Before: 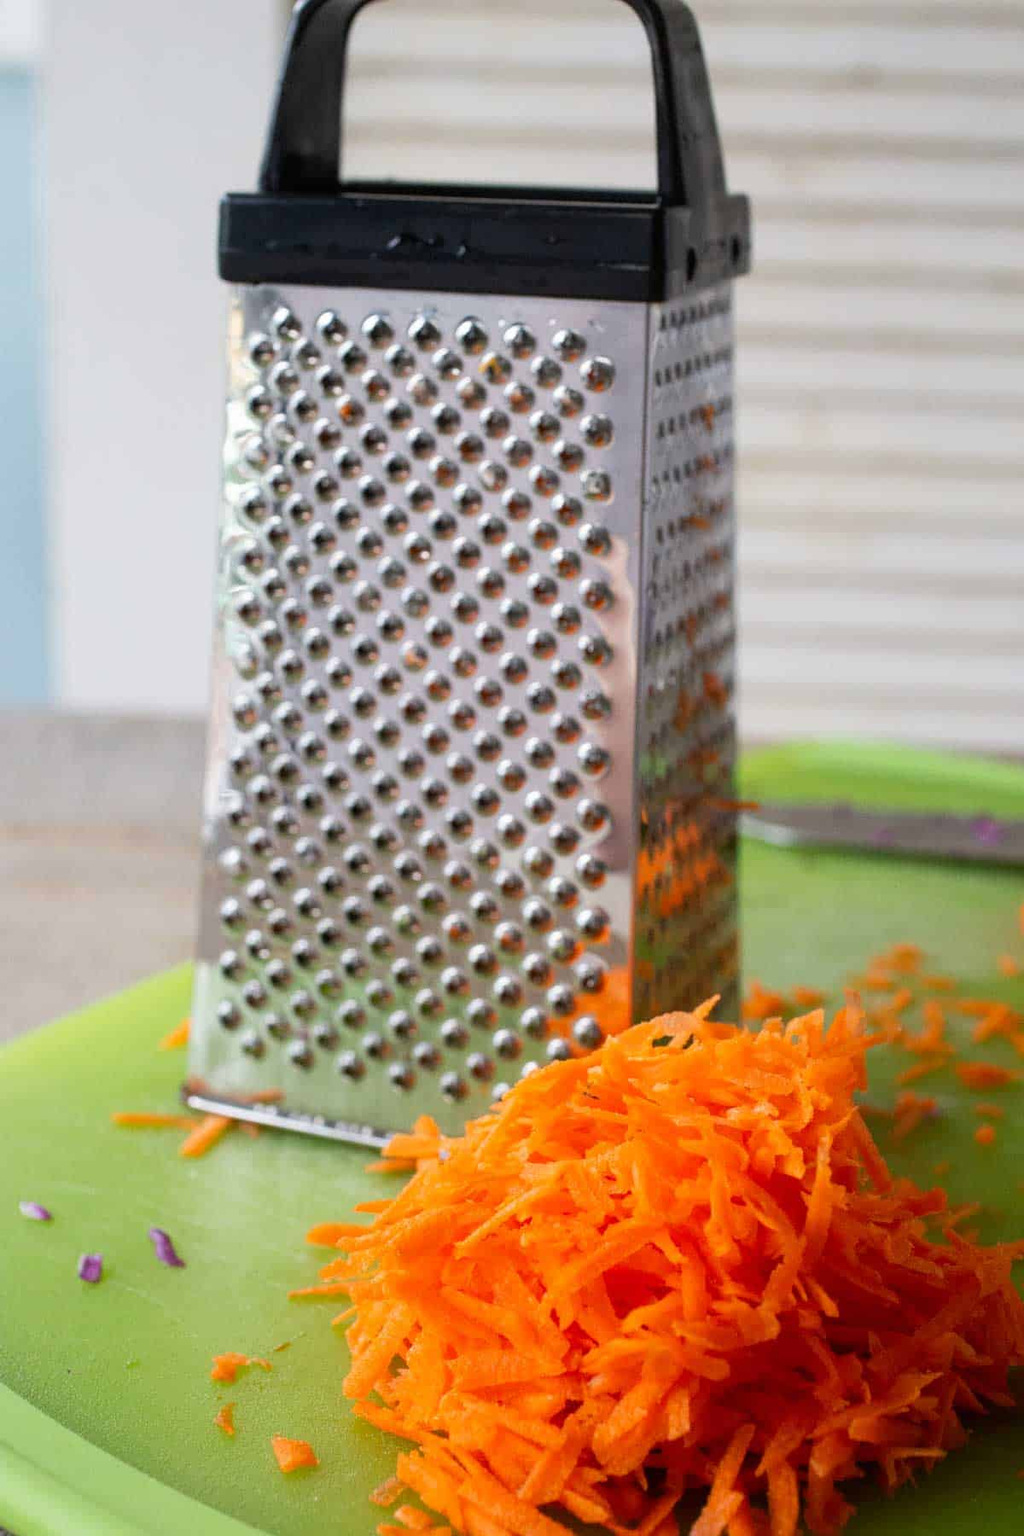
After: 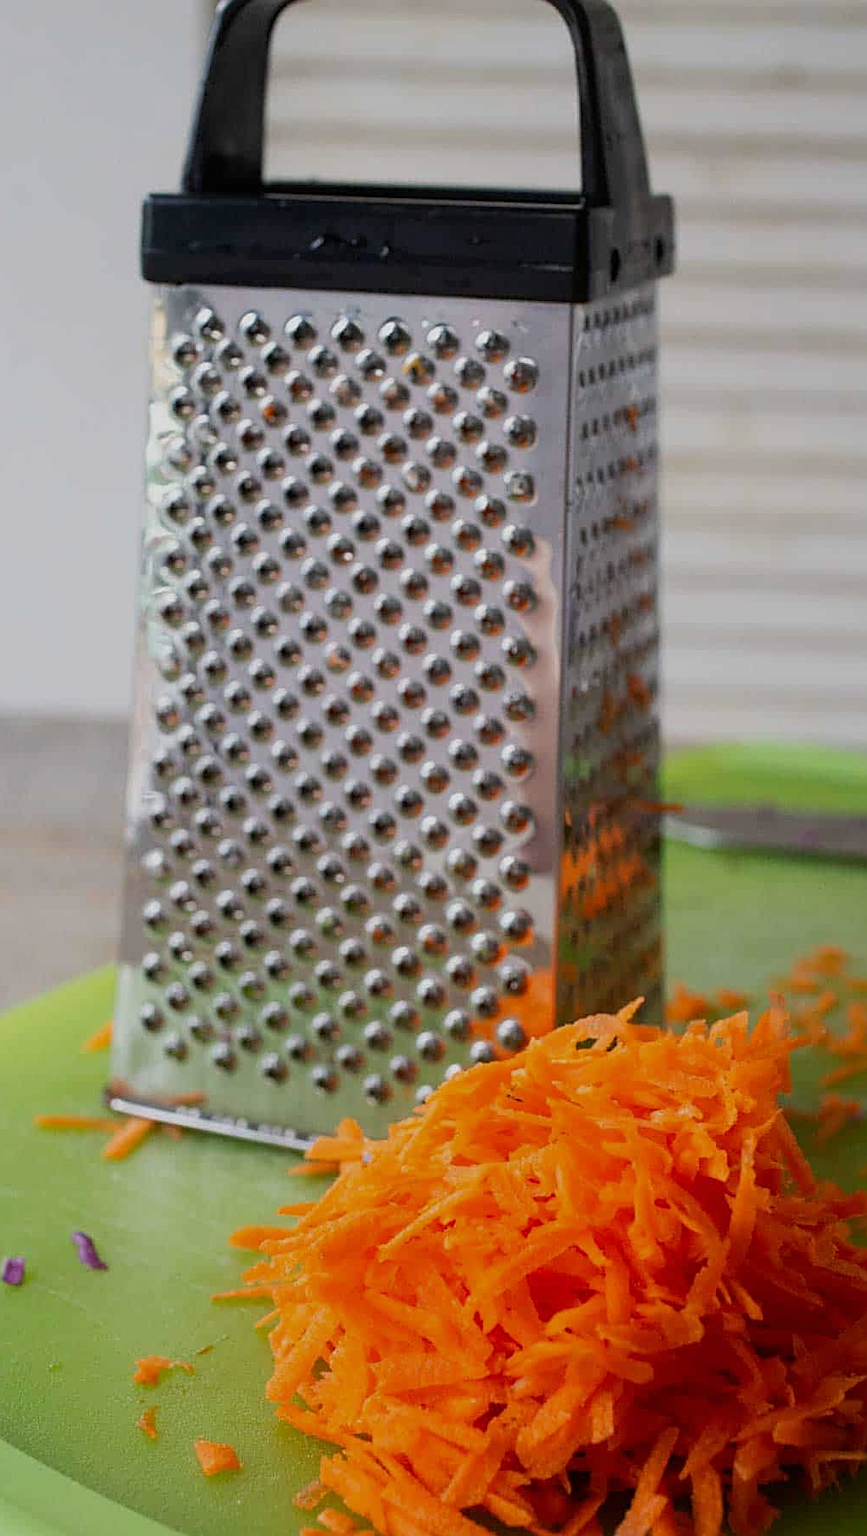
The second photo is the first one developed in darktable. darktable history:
sharpen: on, module defaults
crop: left 7.644%, right 7.833%
exposure: exposure -0.489 EV, compensate exposure bias true, compensate highlight preservation false
